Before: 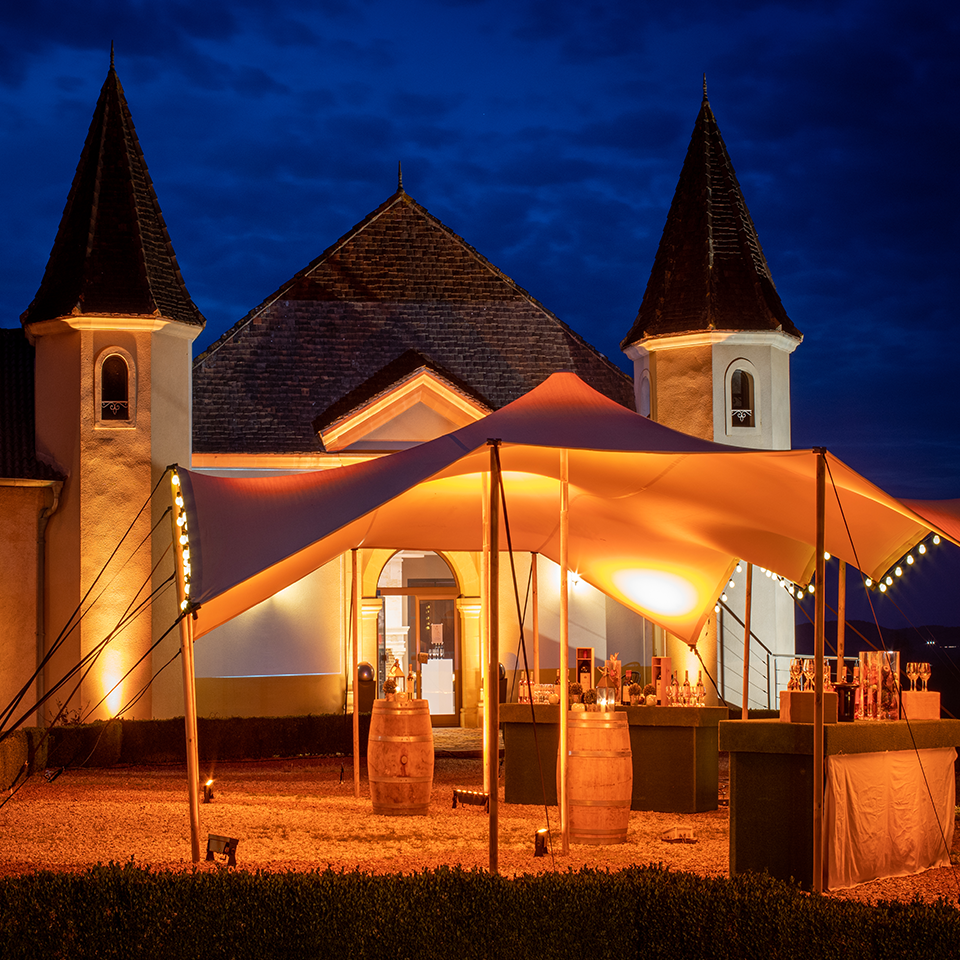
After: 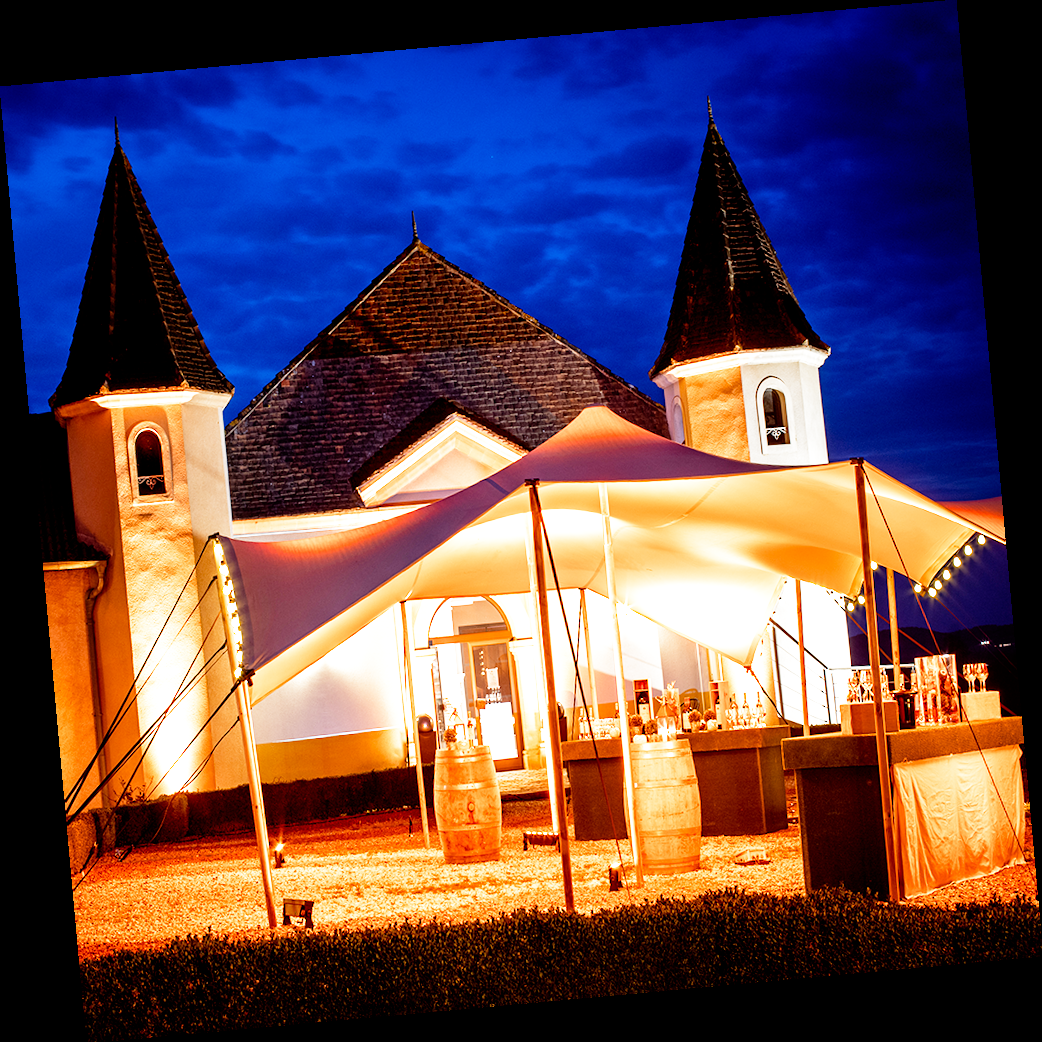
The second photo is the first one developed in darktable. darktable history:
rotate and perspective: rotation -5.2°, automatic cropping off
filmic rgb: middle gray luminance 10%, black relative exposure -8.61 EV, white relative exposure 3.3 EV, threshold 6 EV, target black luminance 0%, hardness 5.2, latitude 44.69%, contrast 1.302, highlights saturation mix 5%, shadows ↔ highlights balance 24.64%, add noise in highlights 0, preserve chrominance no, color science v3 (2019), use custom middle-gray values true, iterations of high-quality reconstruction 0, contrast in highlights soft, enable highlight reconstruction true
contrast brightness saturation: saturation -0.05
exposure: exposure 0.74 EV, compensate highlight preservation false
